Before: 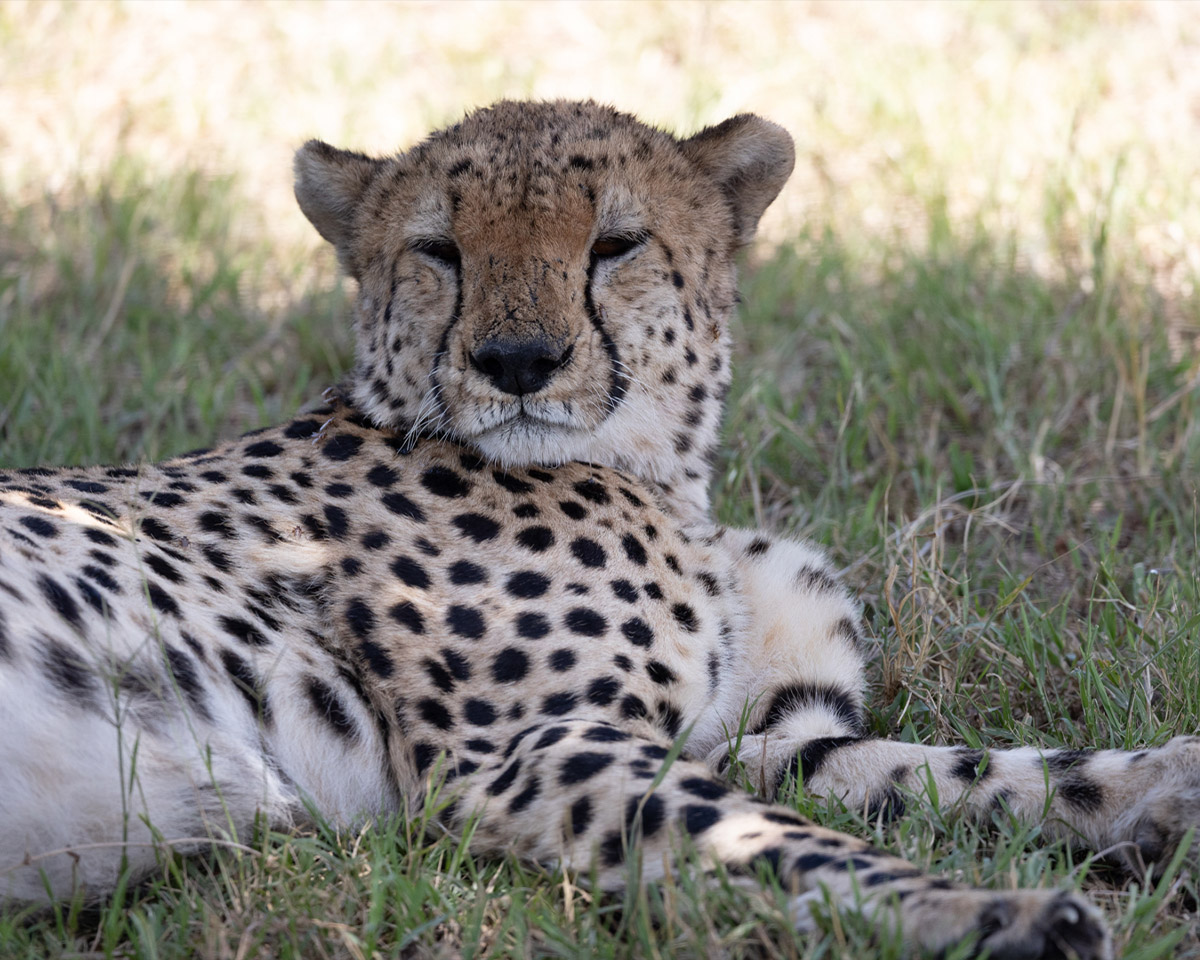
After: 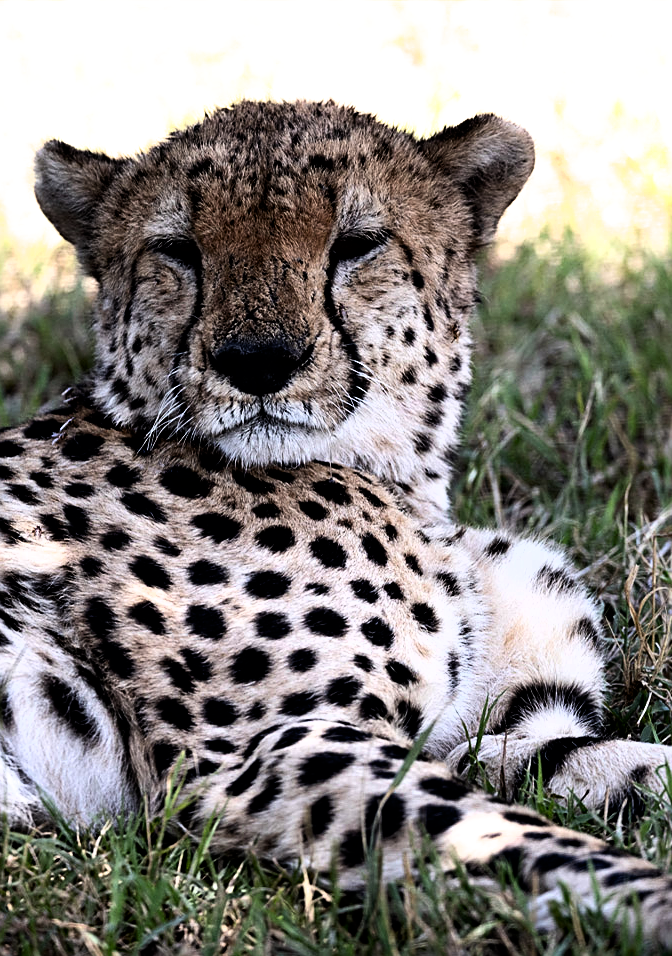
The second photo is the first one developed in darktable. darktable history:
filmic rgb: black relative exposure -8.2 EV, white relative exposure 2.2 EV, threshold 3 EV, hardness 7.11, latitude 85.74%, contrast 1.696, highlights saturation mix -4%, shadows ↔ highlights balance -2.69%, color science v5 (2021), contrast in shadows safe, contrast in highlights safe, enable highlight reconstruction true
contrast brightness saturation: contrast 0.16, saturation 0.32
haze removal: strength 0.1, compatibility mode true, adaptive false
crop: left 21.674%, right 22.086%
sharpen: on, module defaults
